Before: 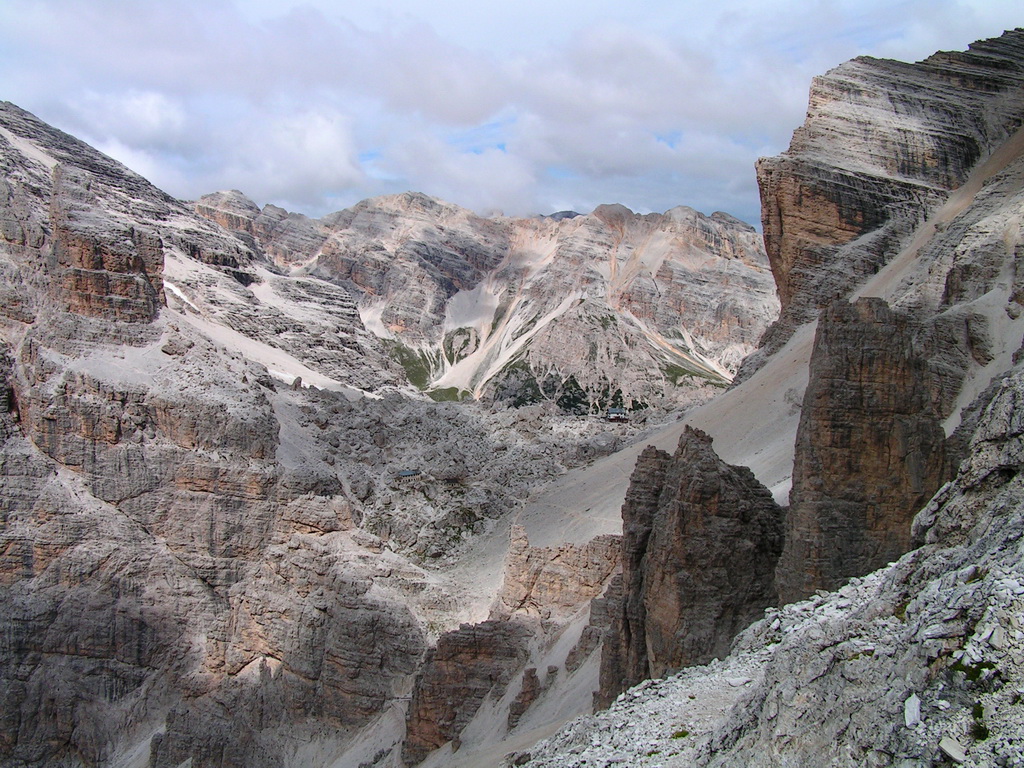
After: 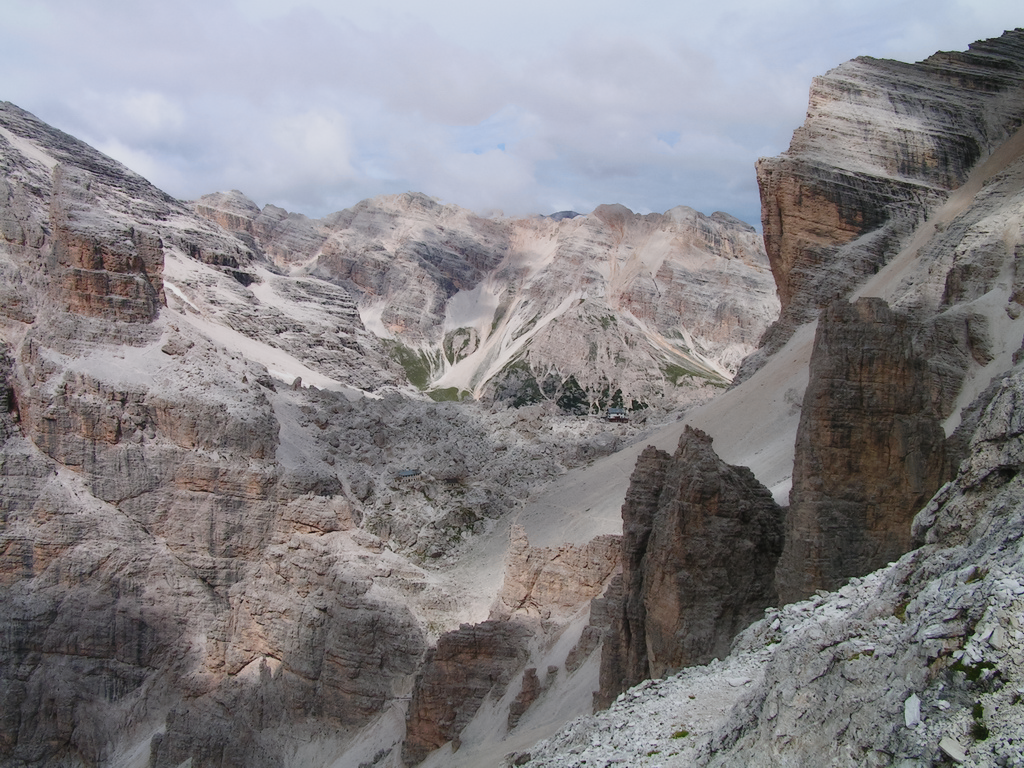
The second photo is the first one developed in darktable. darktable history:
contrast equalizer: octaves 7, y [[0.502, 0.505, 0.512, 0.529, 0.564, 0.588], [0.5 ×6], [0.502, 0.505, 0.512, 0.529, 0.564, 0.588], [0, 0.001, 0.001, 0.004, 0.008, 0.011], [0, 0.001, 0.001, 0.004, 0.008, 0.011]], mix -1
raw chromatic aberrations: on, module defaults
denoise (profiled): strength 1.2, preserve shadows 1.8, a [-1, 0, 0], y [[0.5 ×7] ×4, [0 ×7], [0.5 ×7]], compensate highlight preservation false
sigmoid "neutral gray": contrast 1.22, skew 0.65
